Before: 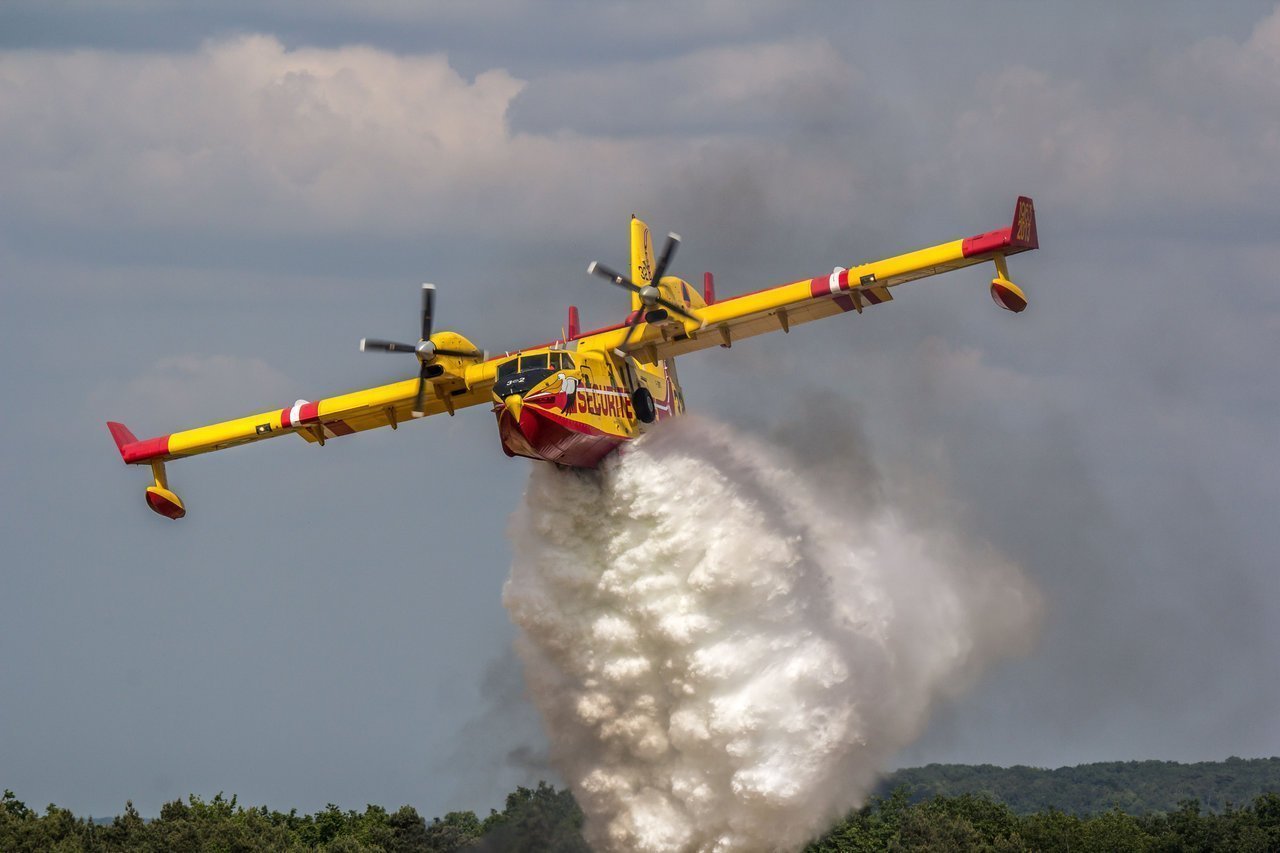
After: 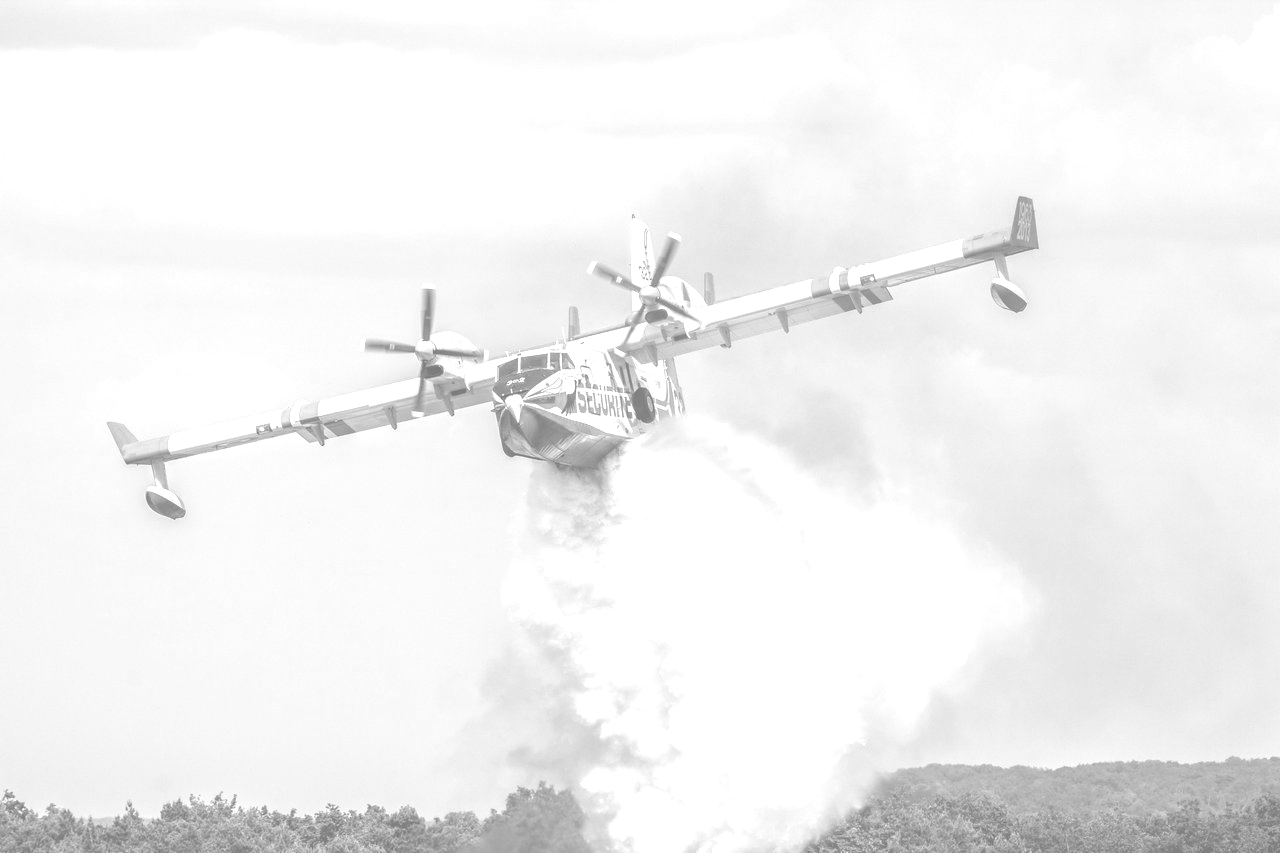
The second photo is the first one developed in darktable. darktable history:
colorize: hue 25.2°, saturation 83%, source mix 82%, lightness 79%, version 1
monochrome: on, module defaults
